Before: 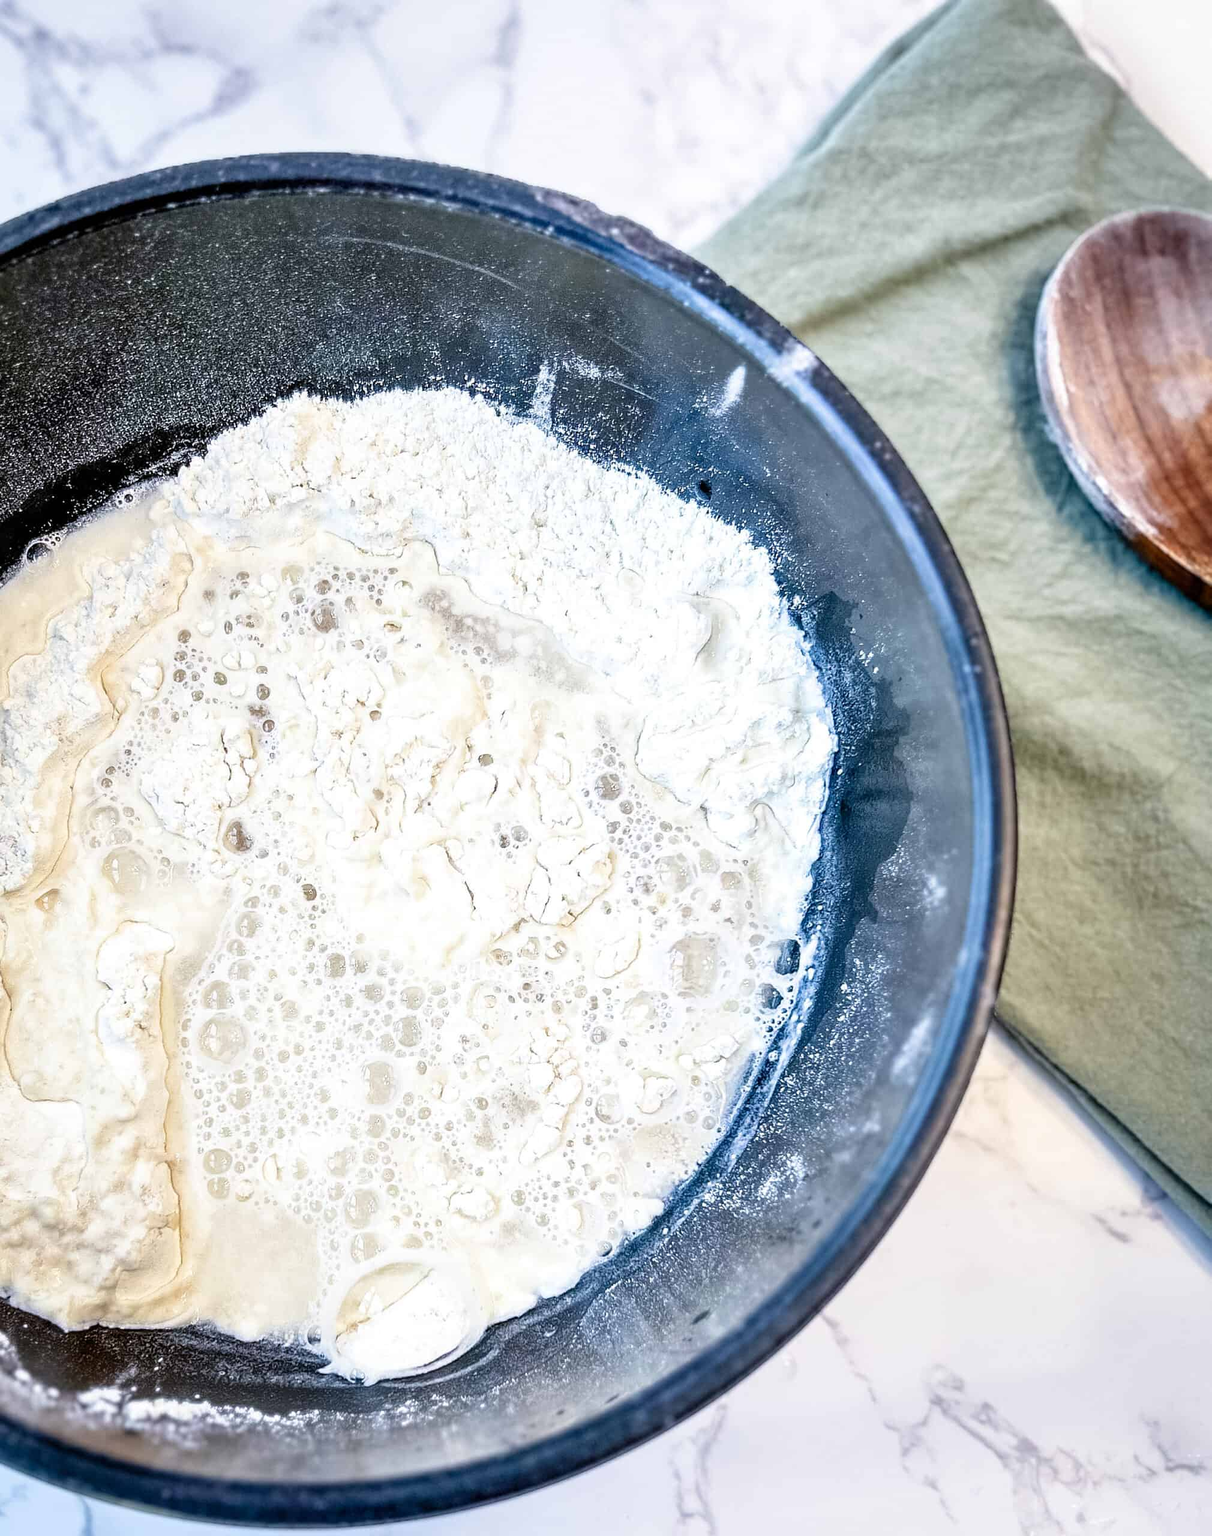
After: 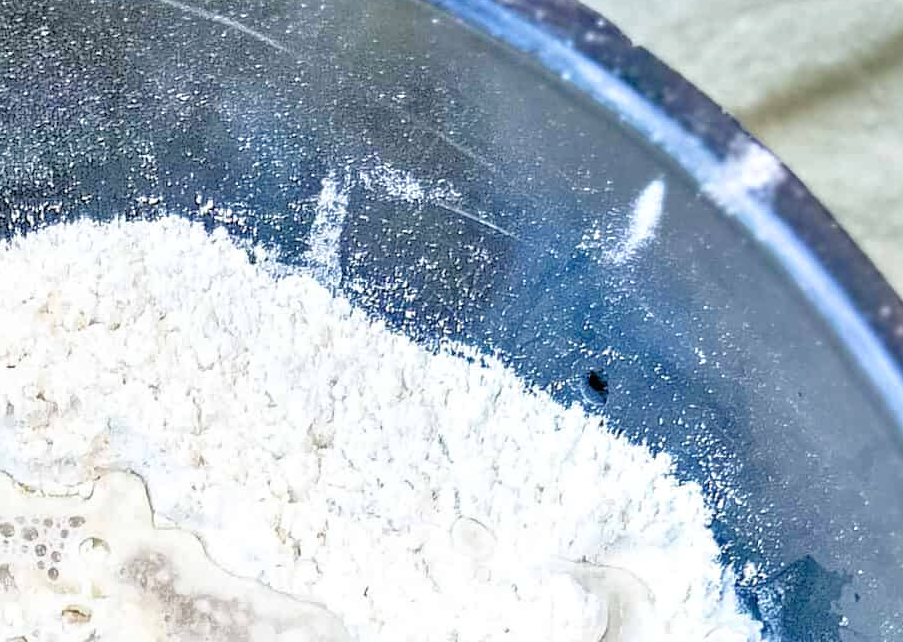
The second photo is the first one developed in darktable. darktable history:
tone equalizer: -7 EV 0.15 EV, -6 EV 0.6 EV, -5 EV 1.15 EV, -4 EV 1.33 EV, -3 EV 1.15 EV, -2 EV 0.6 EV, -1 EV 0.15 EV, mask exposure compensation -0.5 EV
crop: left 28.64%, top 16.832%, right 26.637%, bottom 58.055%
